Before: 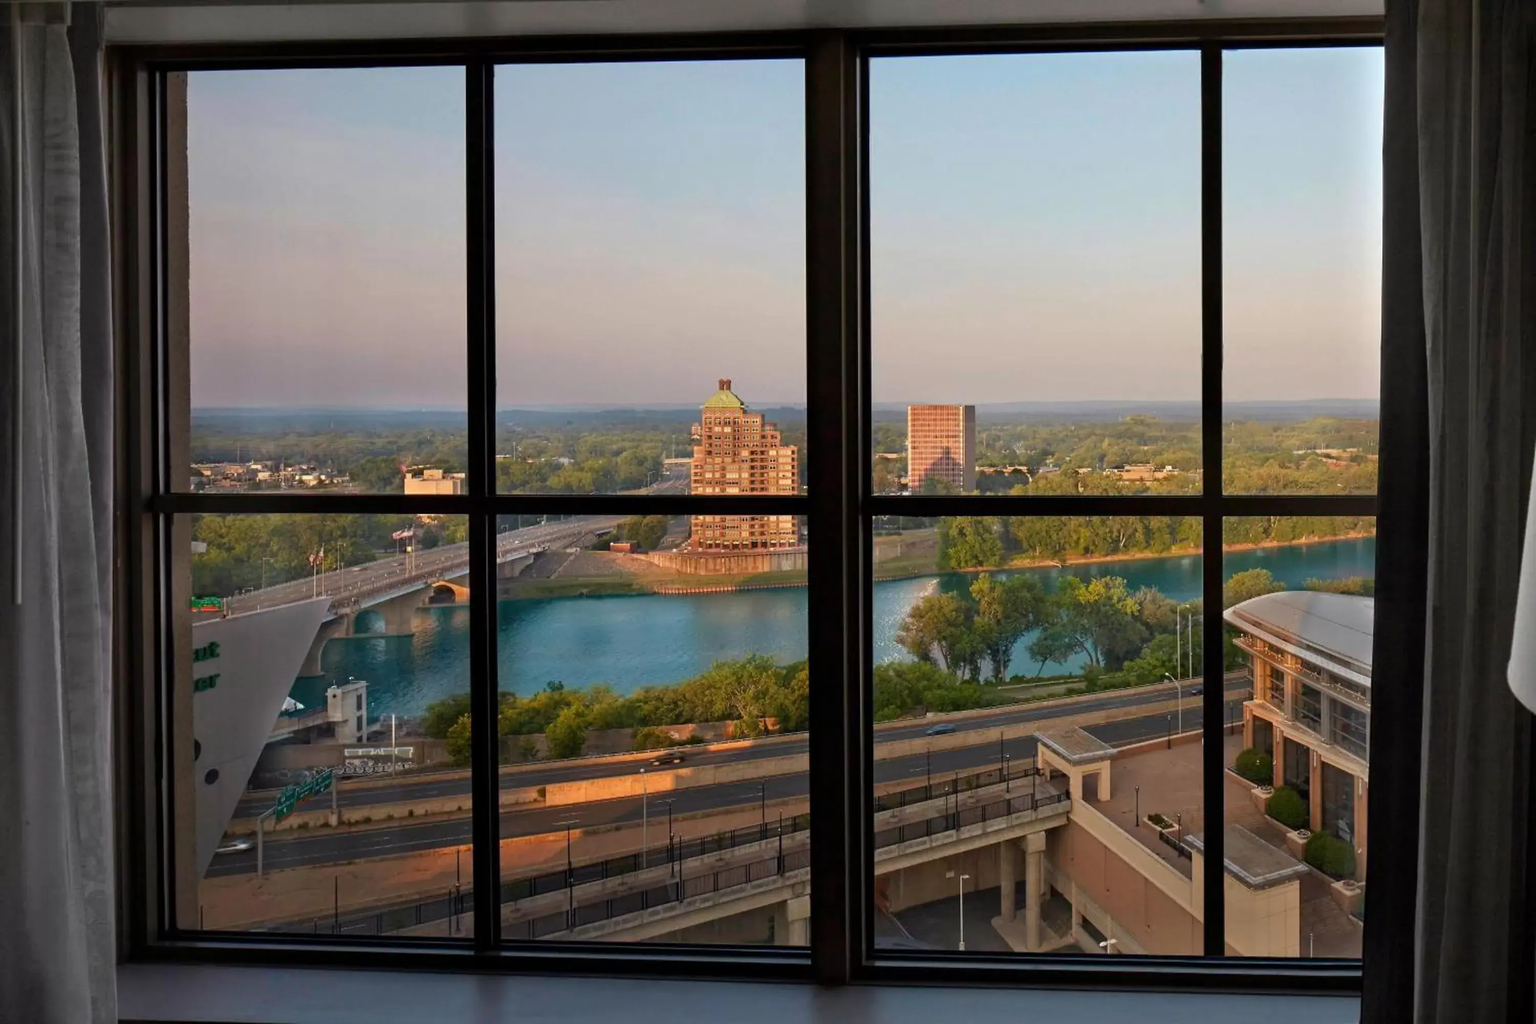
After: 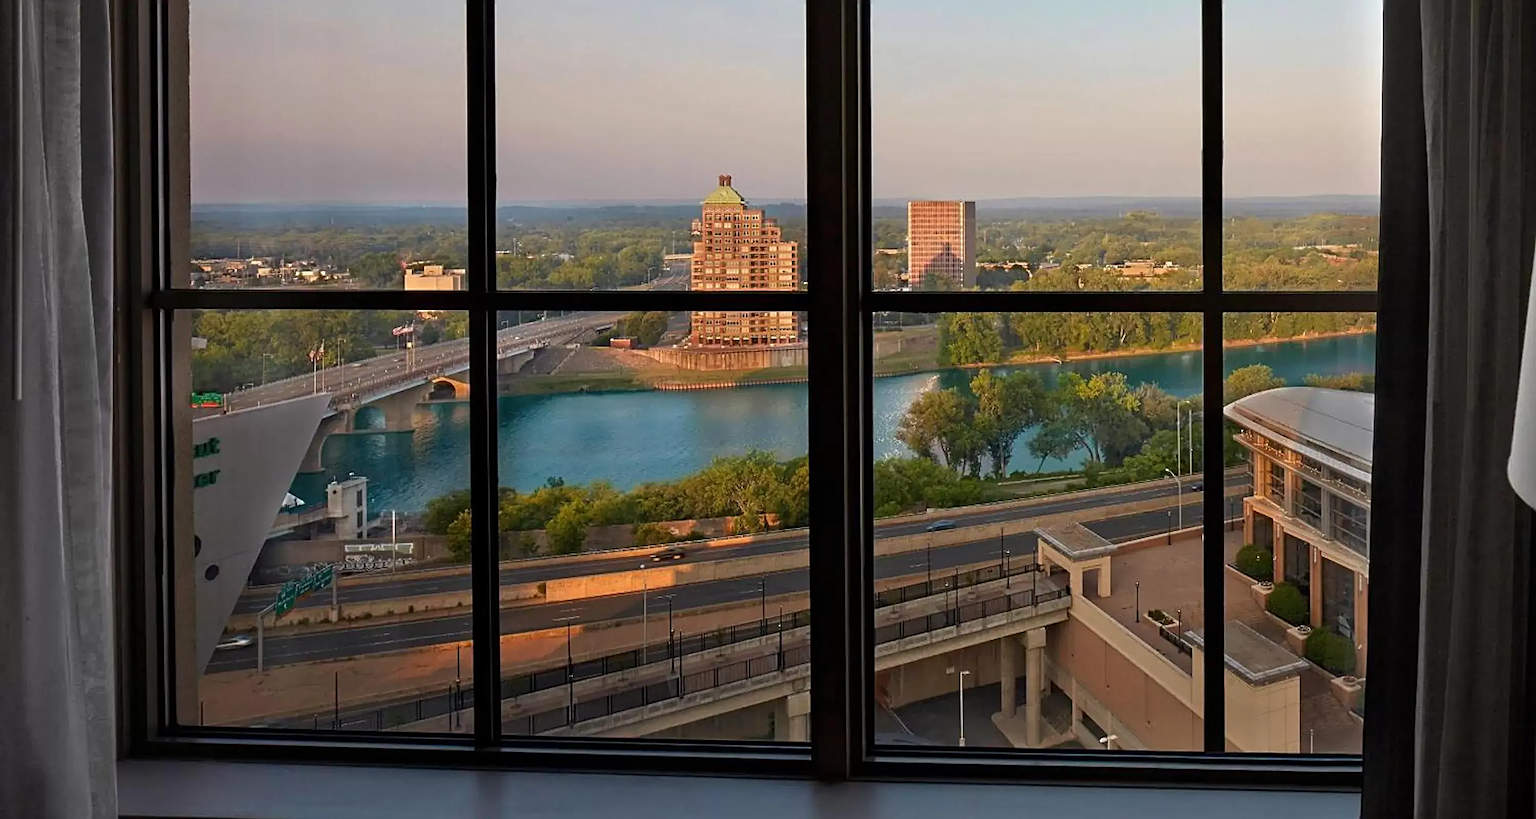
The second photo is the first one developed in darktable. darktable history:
sharpen: radius 2.531, amount 0.628
white balance: emerald 1
tone equalizer: on, module defaults
crop and rotate: top 19.998%
